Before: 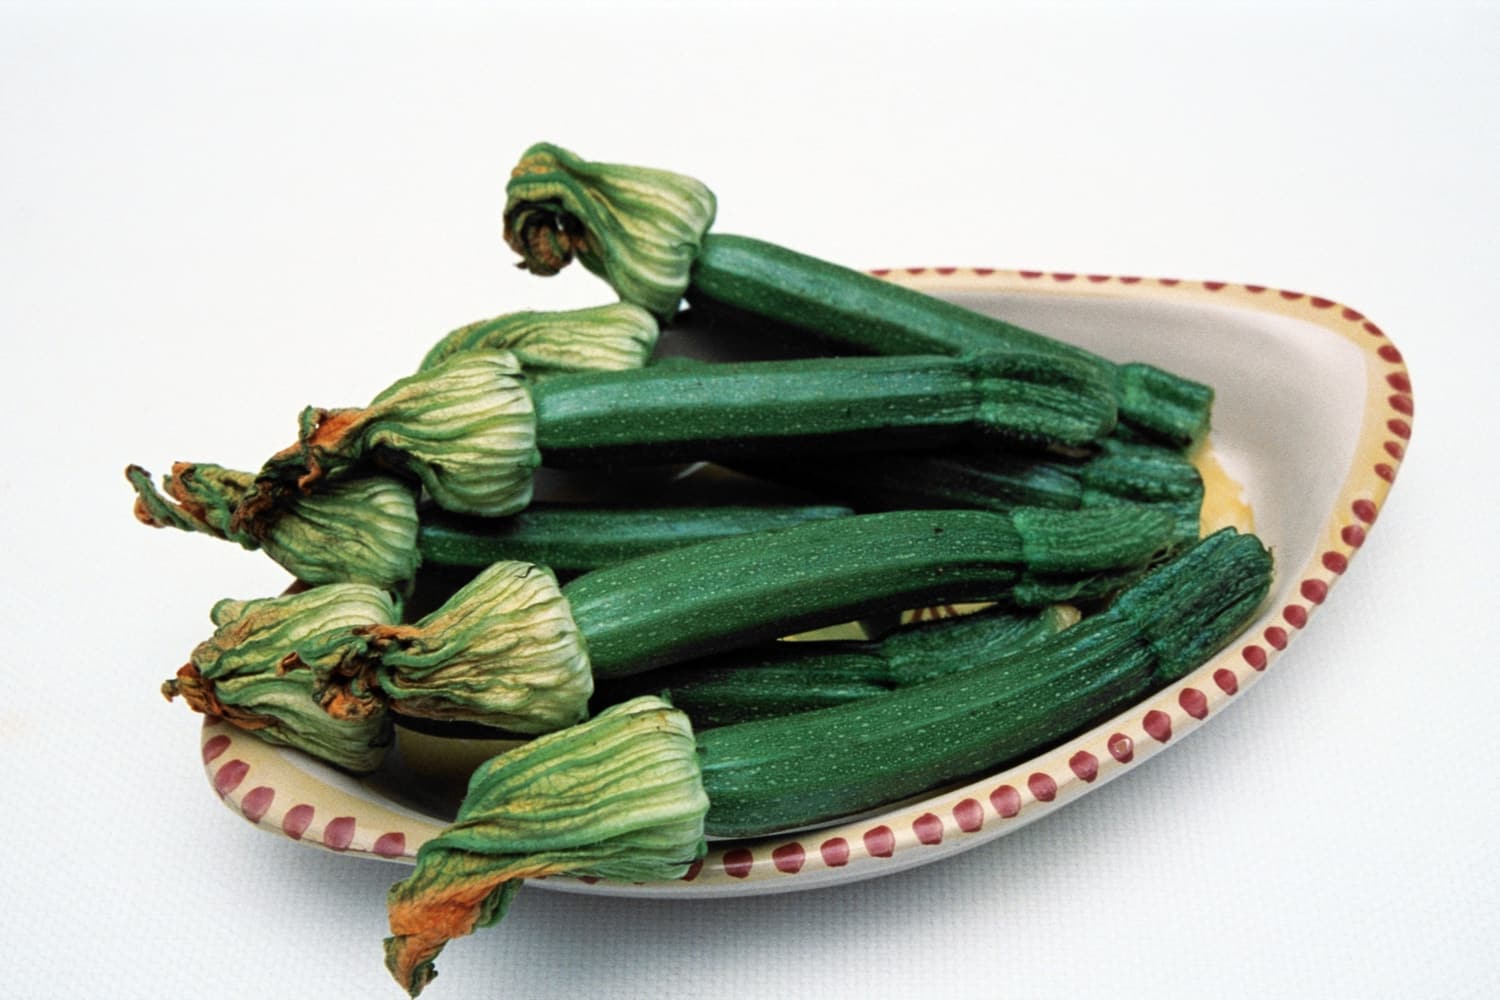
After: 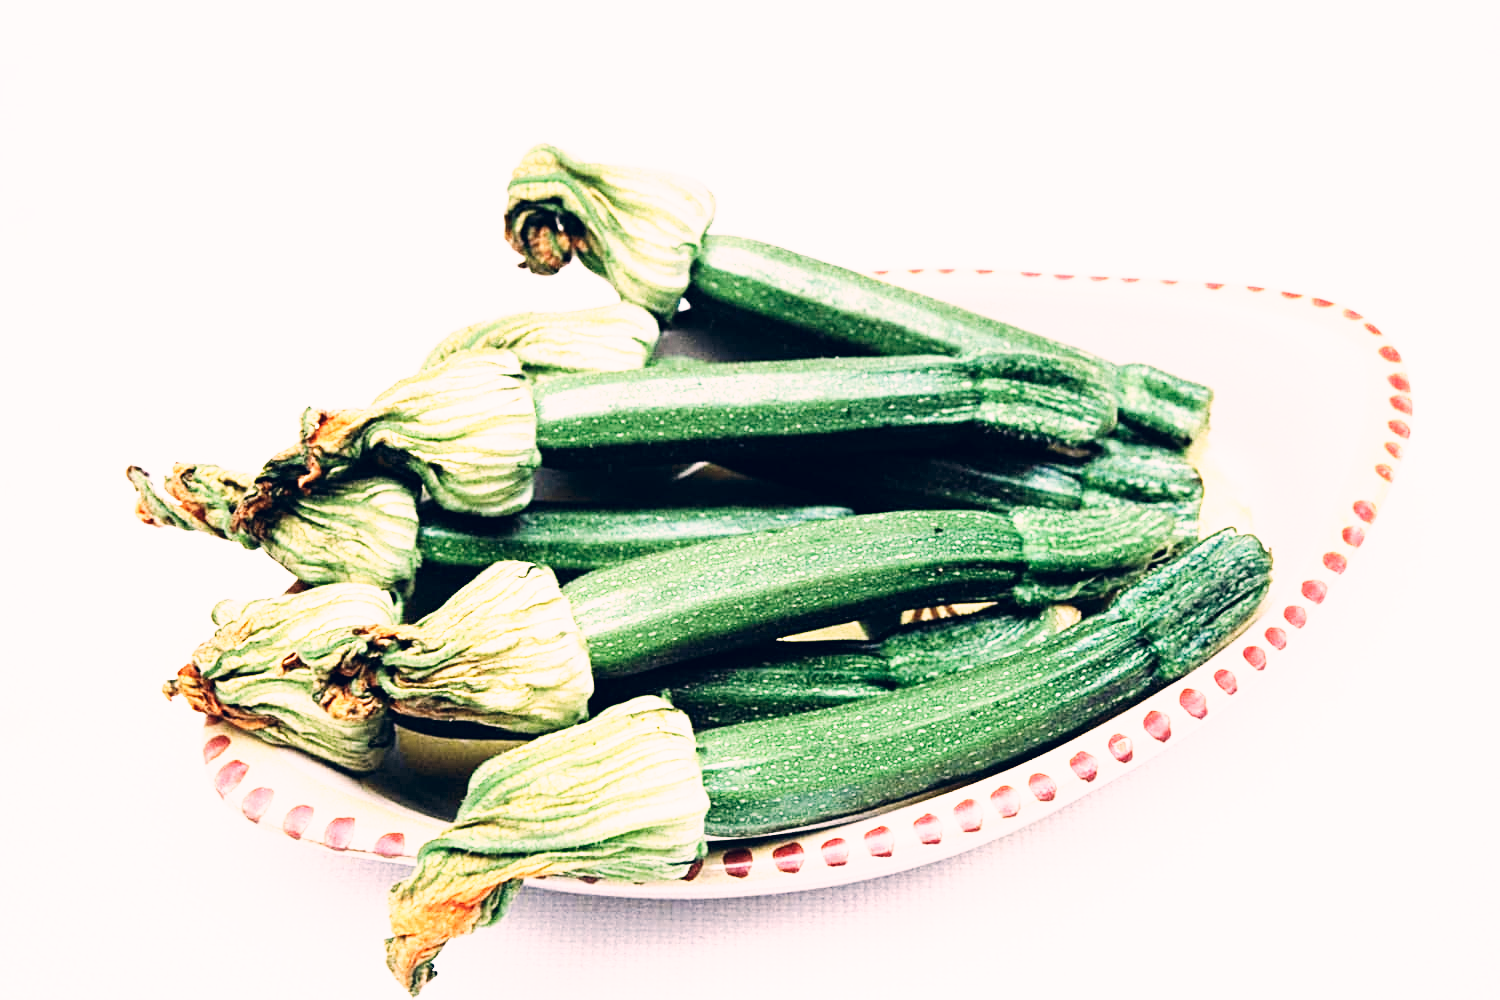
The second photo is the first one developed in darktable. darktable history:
sharpen: on, module defaults
base curve: curves: ch0 [(0, 0) (0.007, 0.004) (0.027, 0.03) (0.046, 0.07) (0.207, 0.54) (0.442, 0.872) (0.673, 0.972) (1, 1)], preserve colors none
exposure: black level correction 0, exposure 1.2 EV, compensate exposure bias true, compensate highlight preservation false
color correction: highlights a* 14.46, highlights b* 5.85, shadows a* -5.53, shadows b* -15.24, saturation 0.85
